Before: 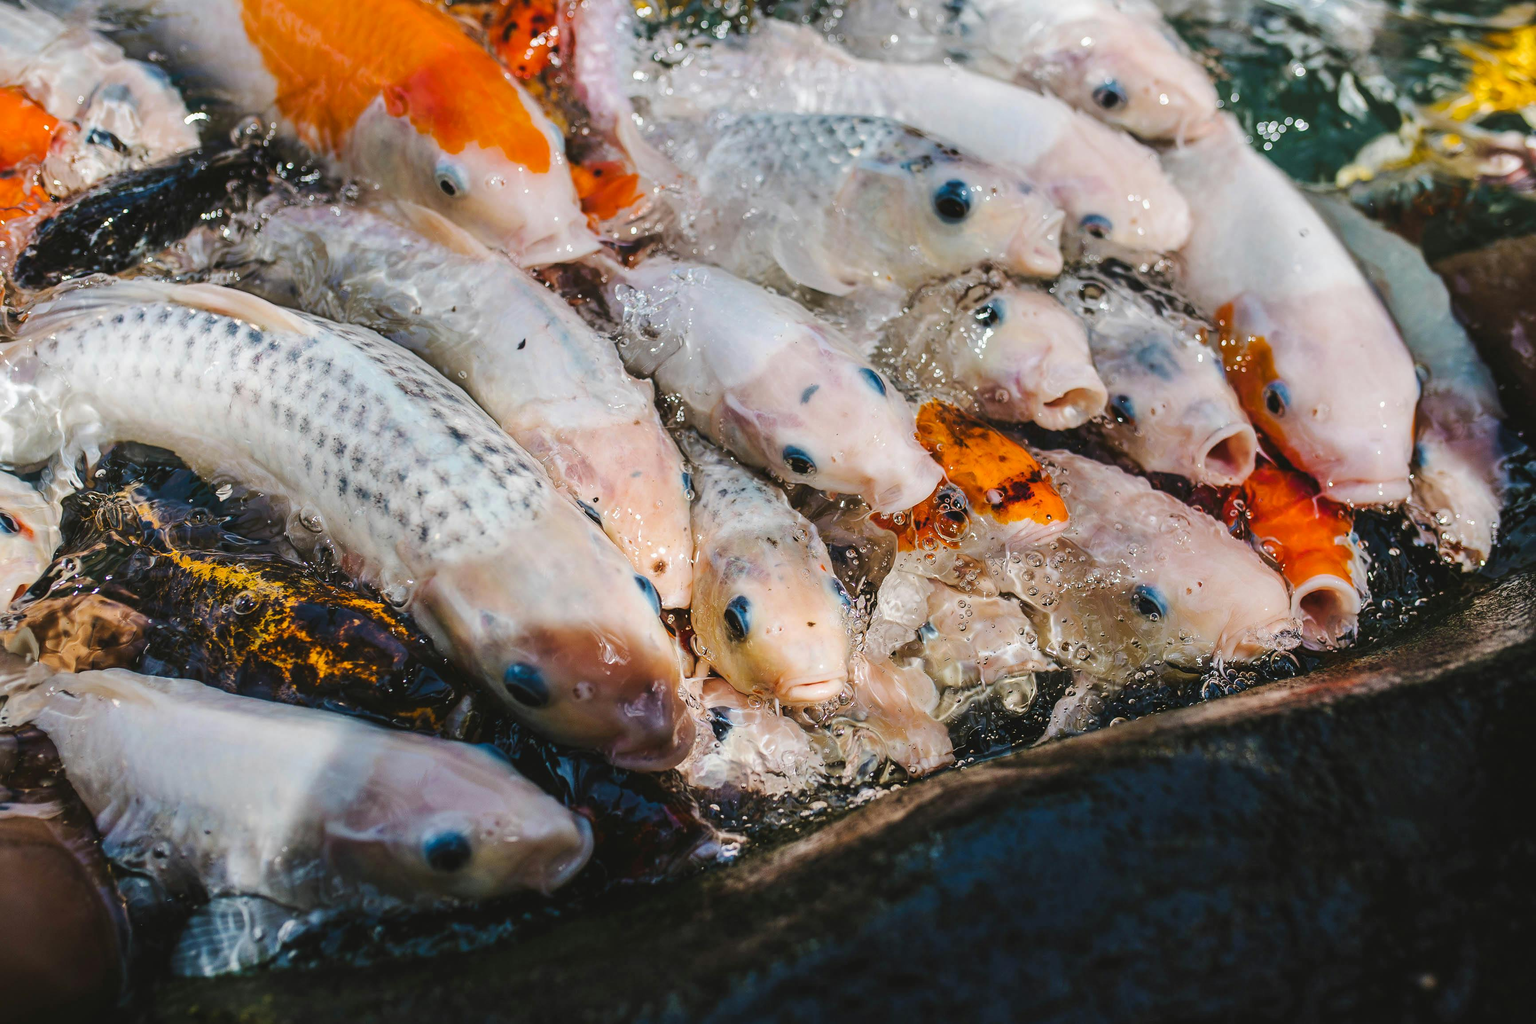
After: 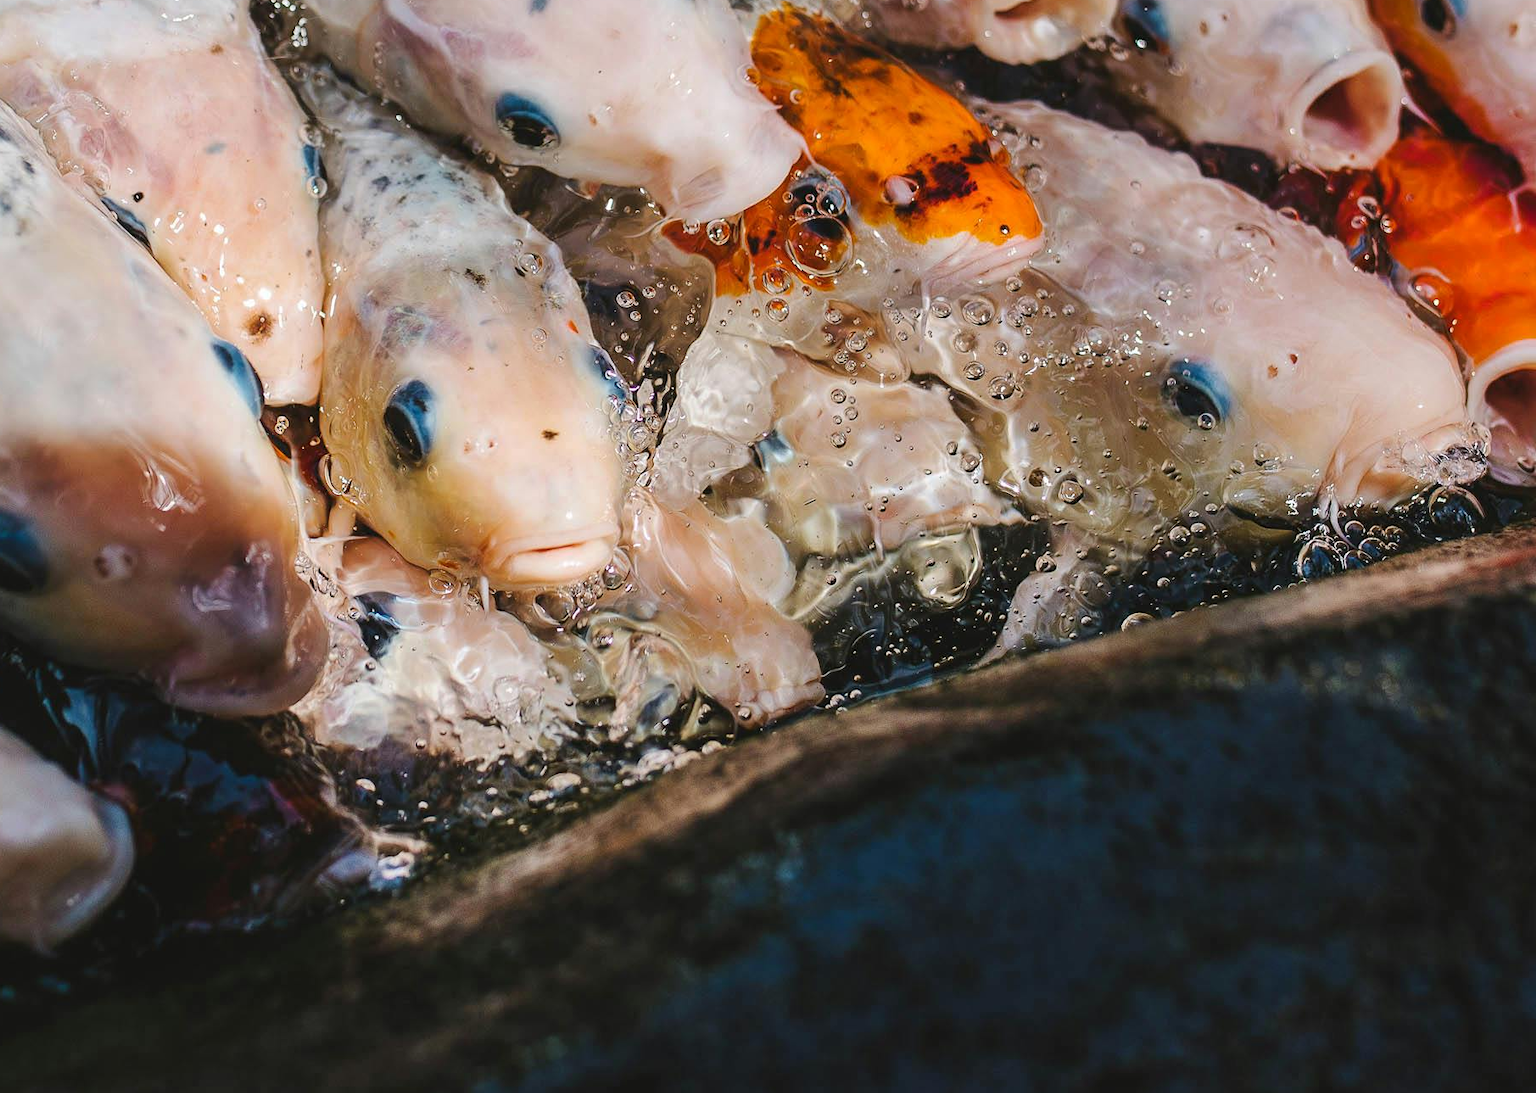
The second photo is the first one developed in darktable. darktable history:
crop: left 34.121%, top 38.789%, right 13.585%, bottom 5.37%
